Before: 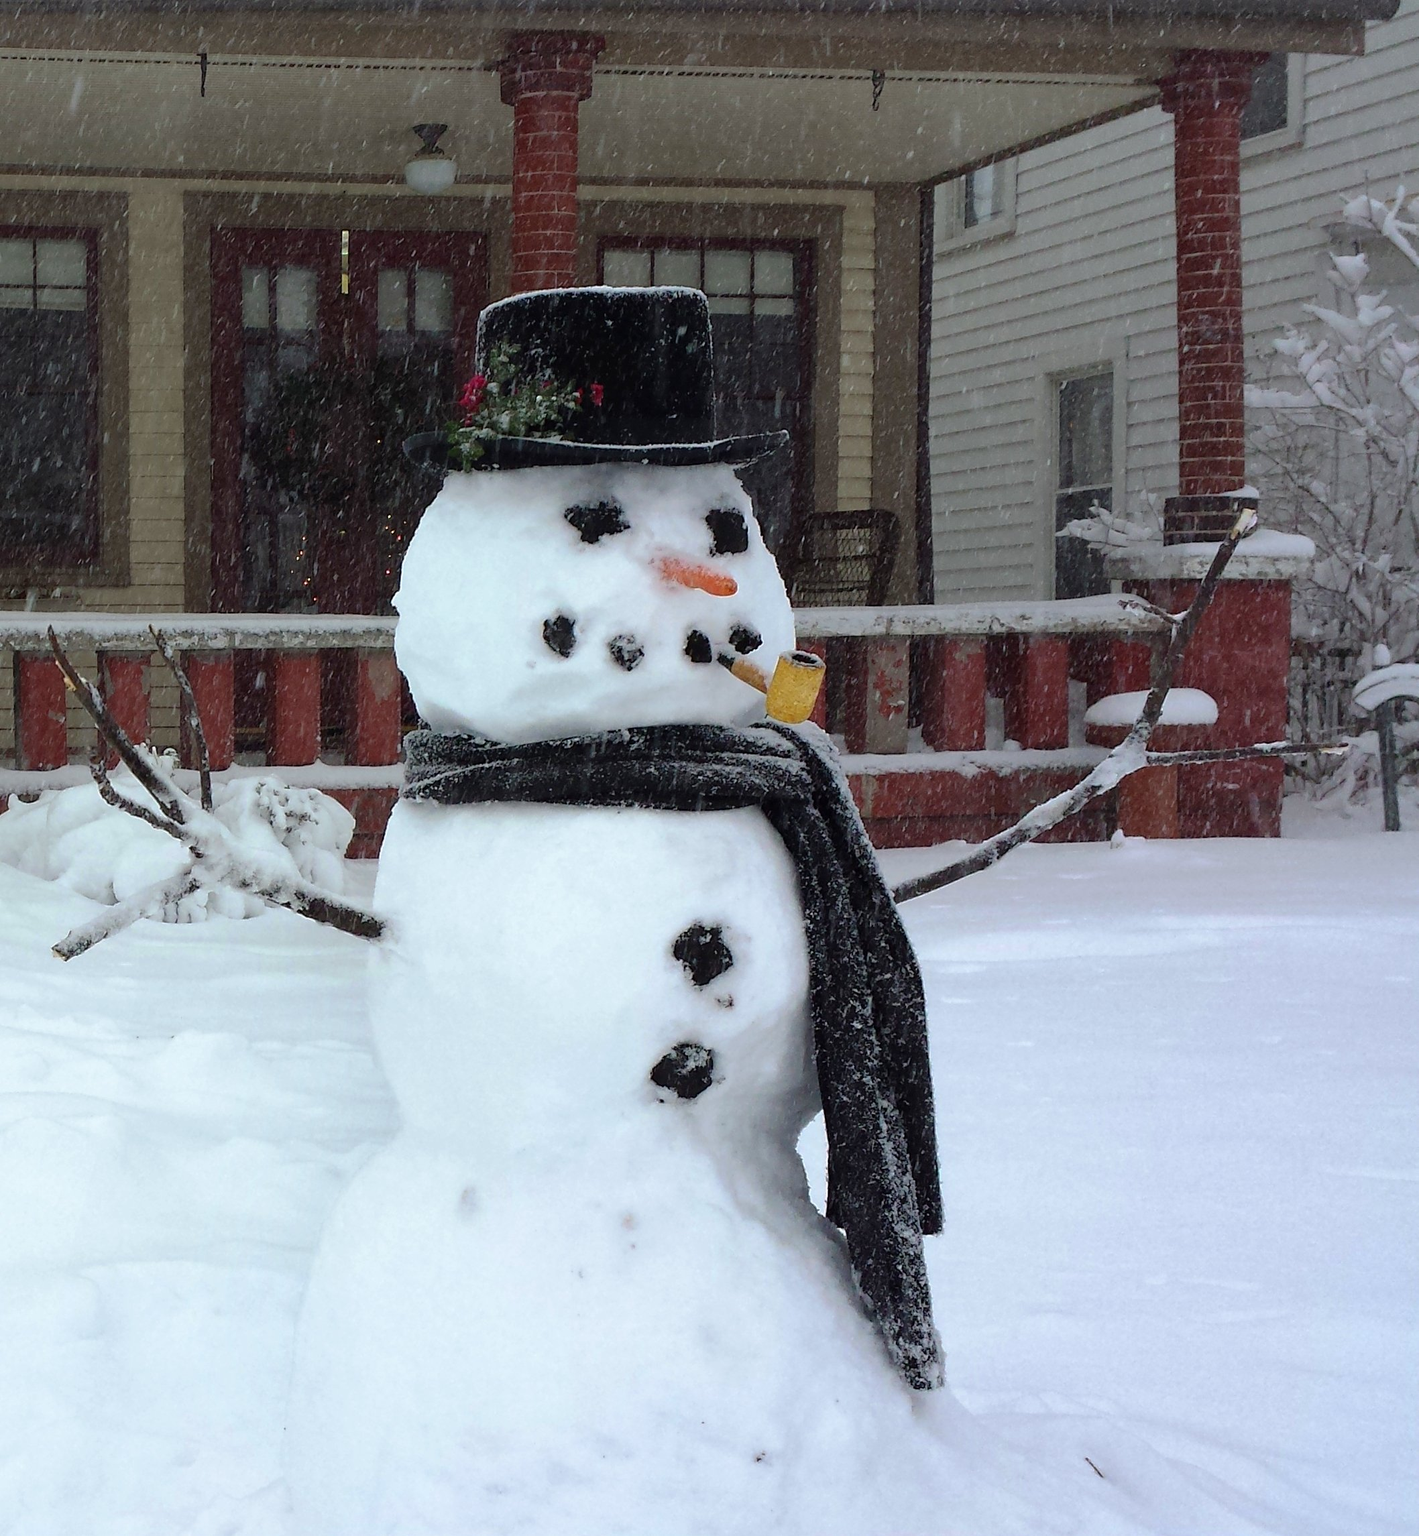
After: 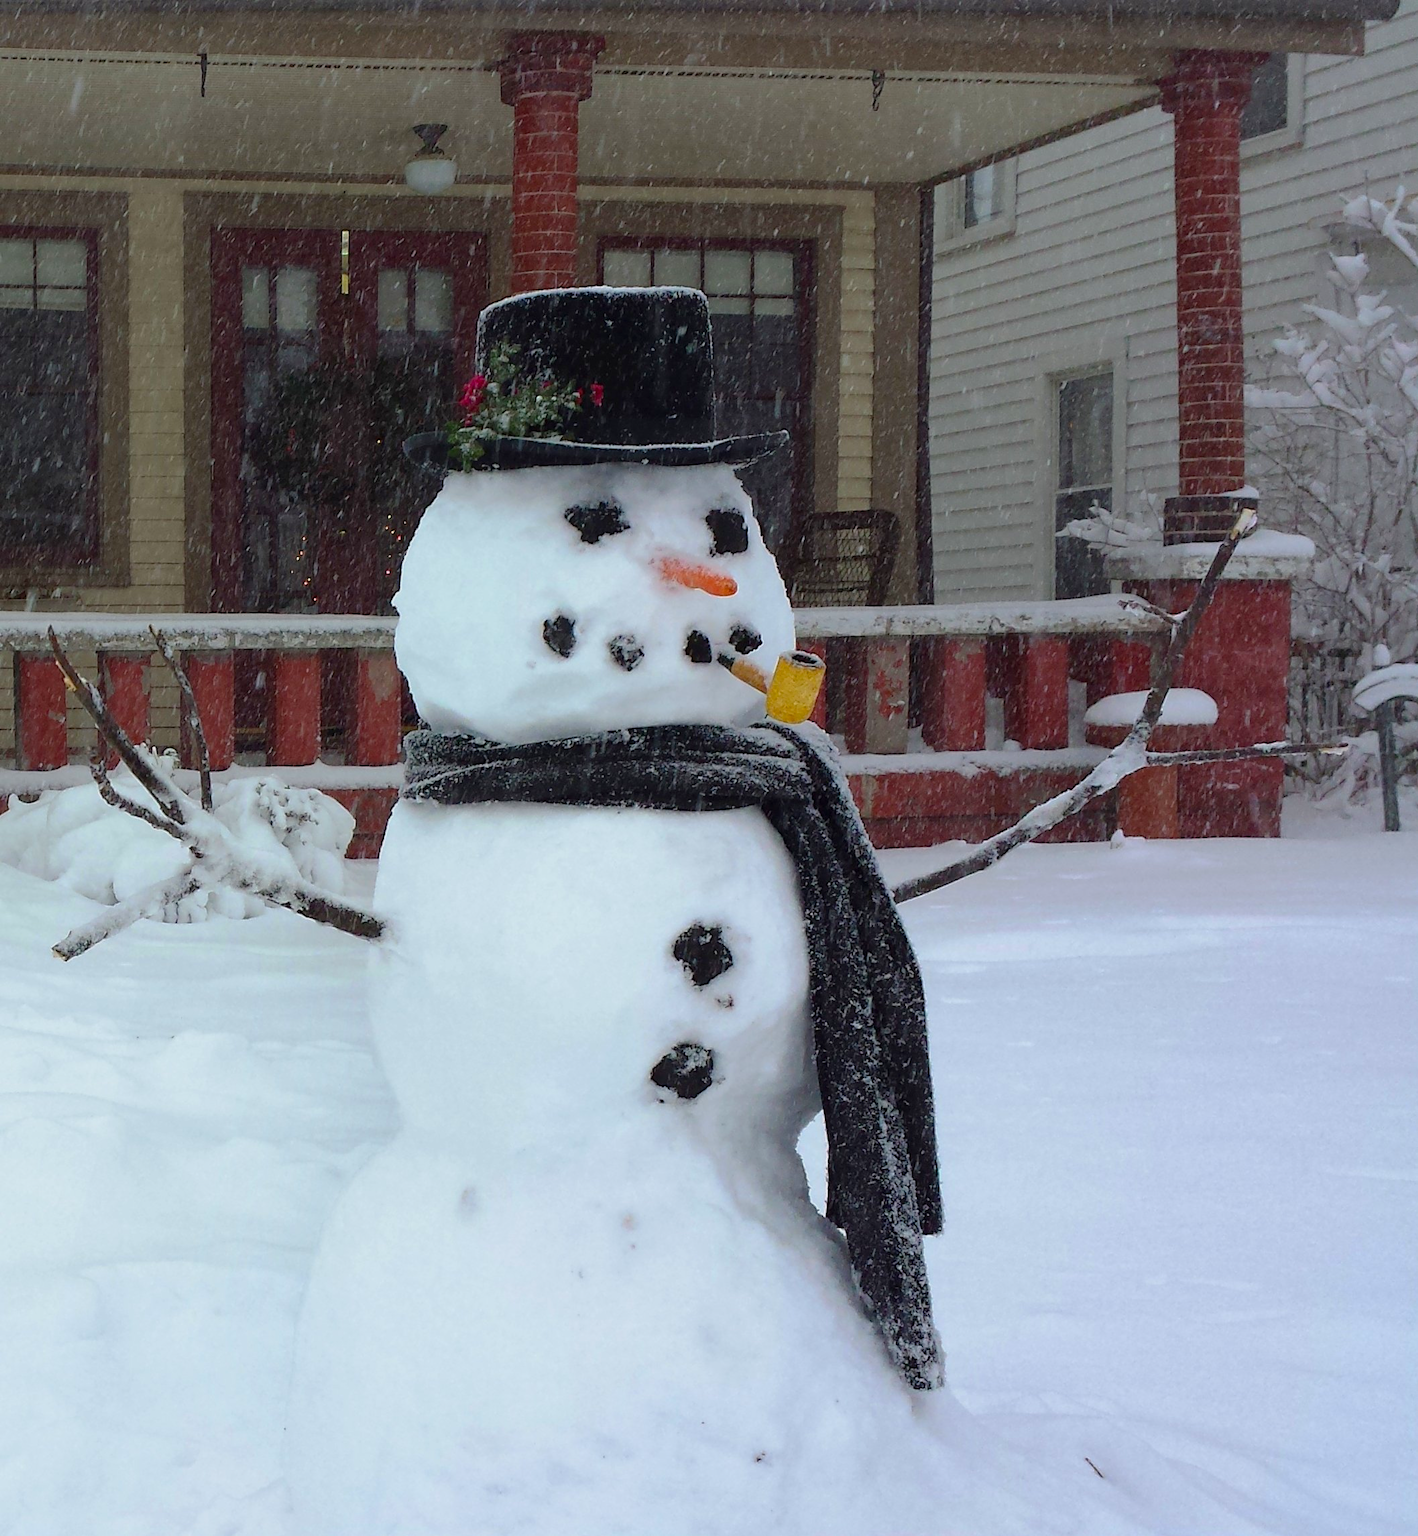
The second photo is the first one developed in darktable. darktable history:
color balance rgb: power › hue 62.99°, perceptual saturation grading › global saturation 19.713%, contrast -9.442%
